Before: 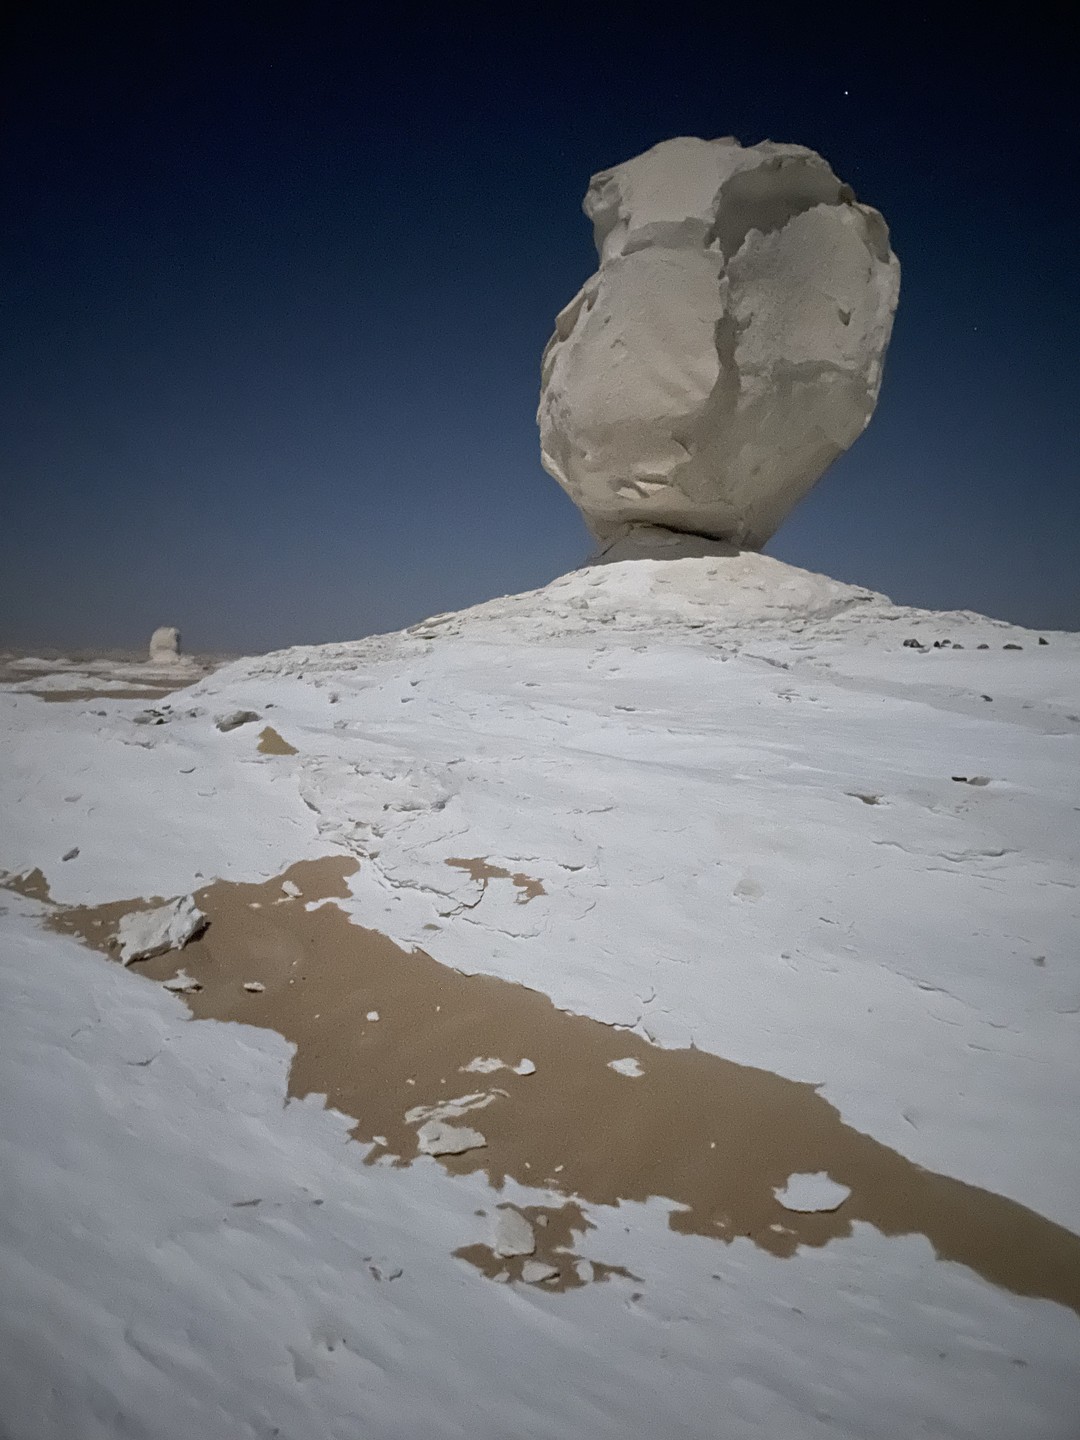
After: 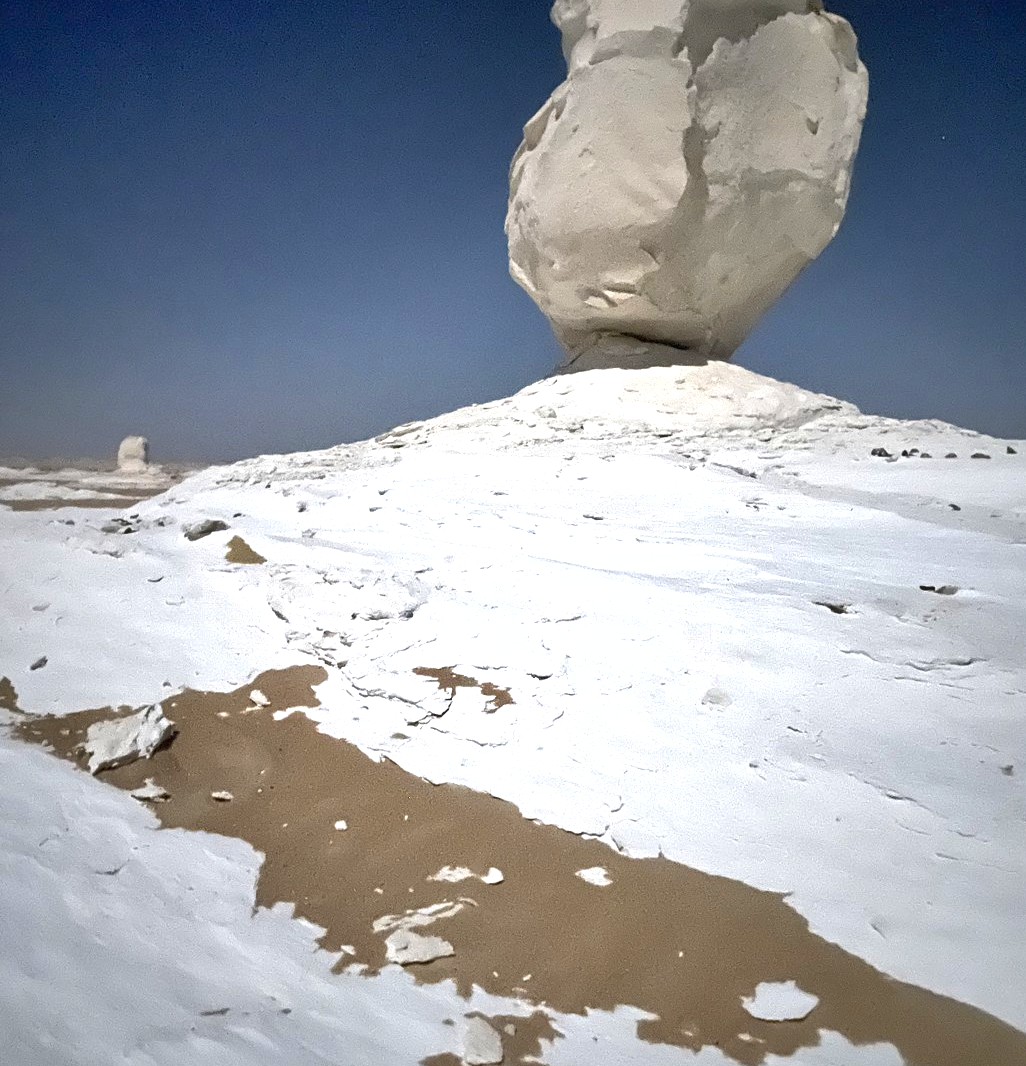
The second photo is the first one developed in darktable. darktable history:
shadows and highlights: soften with gaussian
crop and rotate: left 2.991%, top 13.302%, right 1.981%, bottom 12.636%
exposure: exposure 1.061 EV, compensate highlight preservation false
